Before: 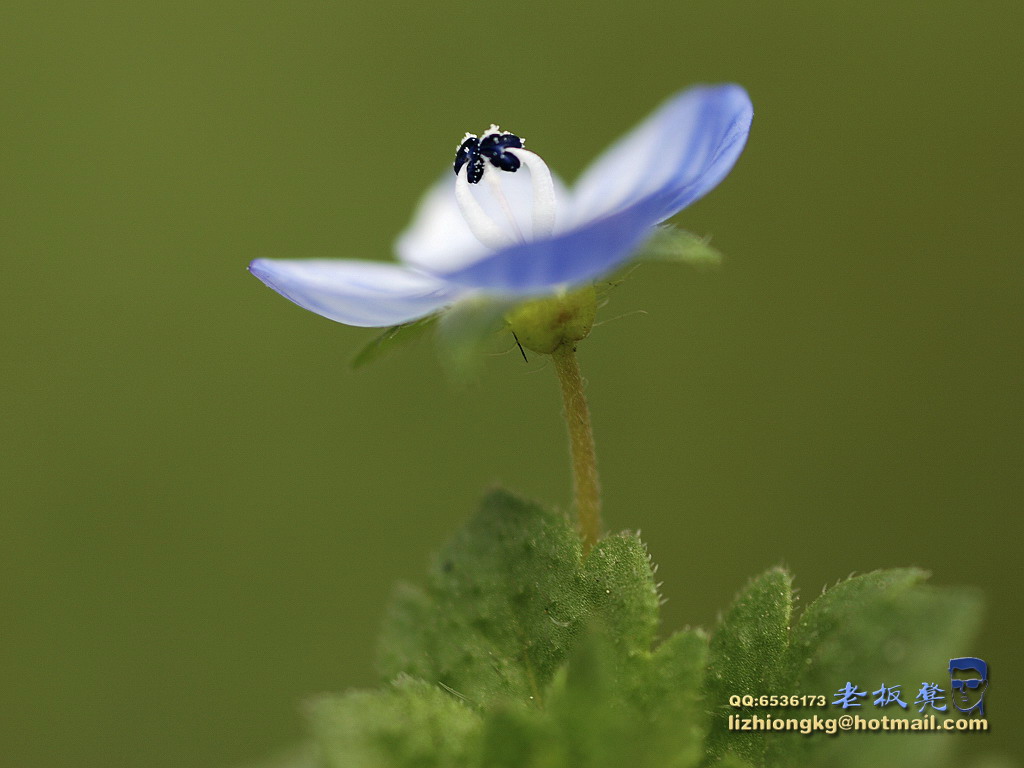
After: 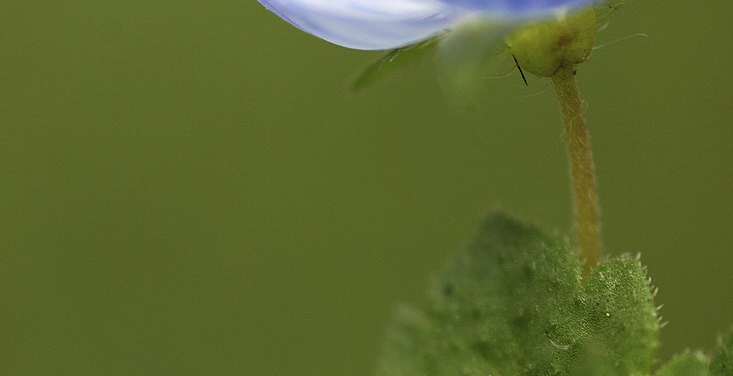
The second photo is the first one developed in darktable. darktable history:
crop: top 36.146%, right 28.354%, bottom 14.772%
